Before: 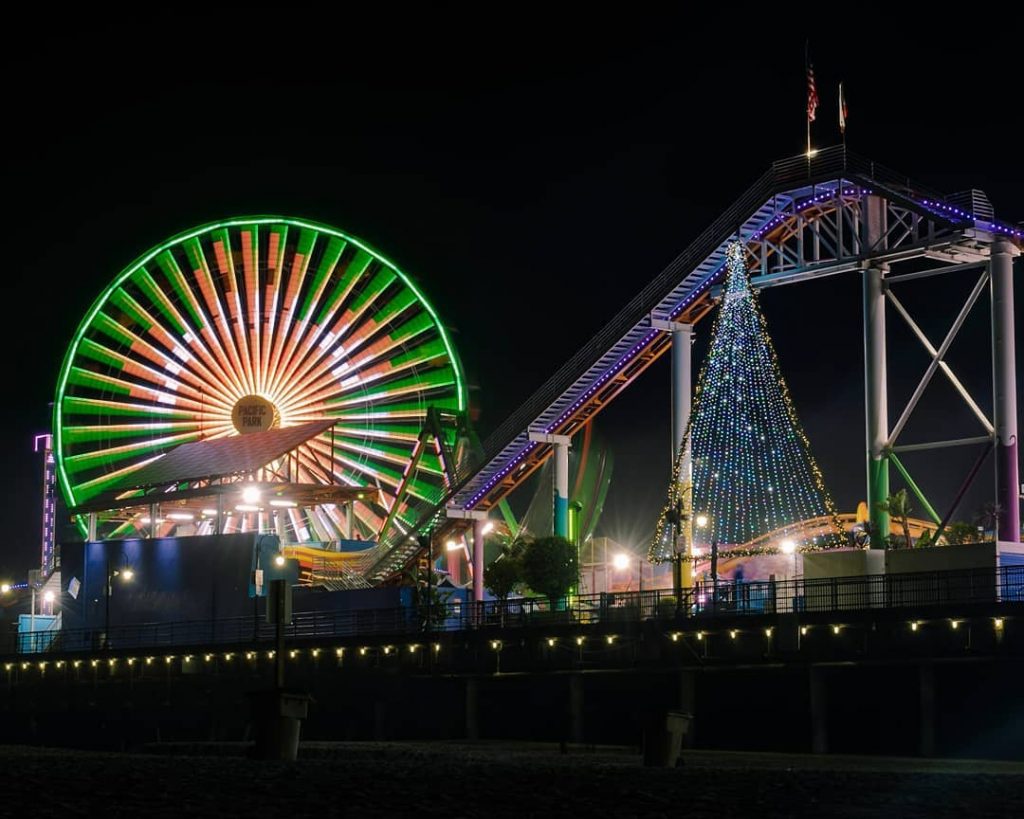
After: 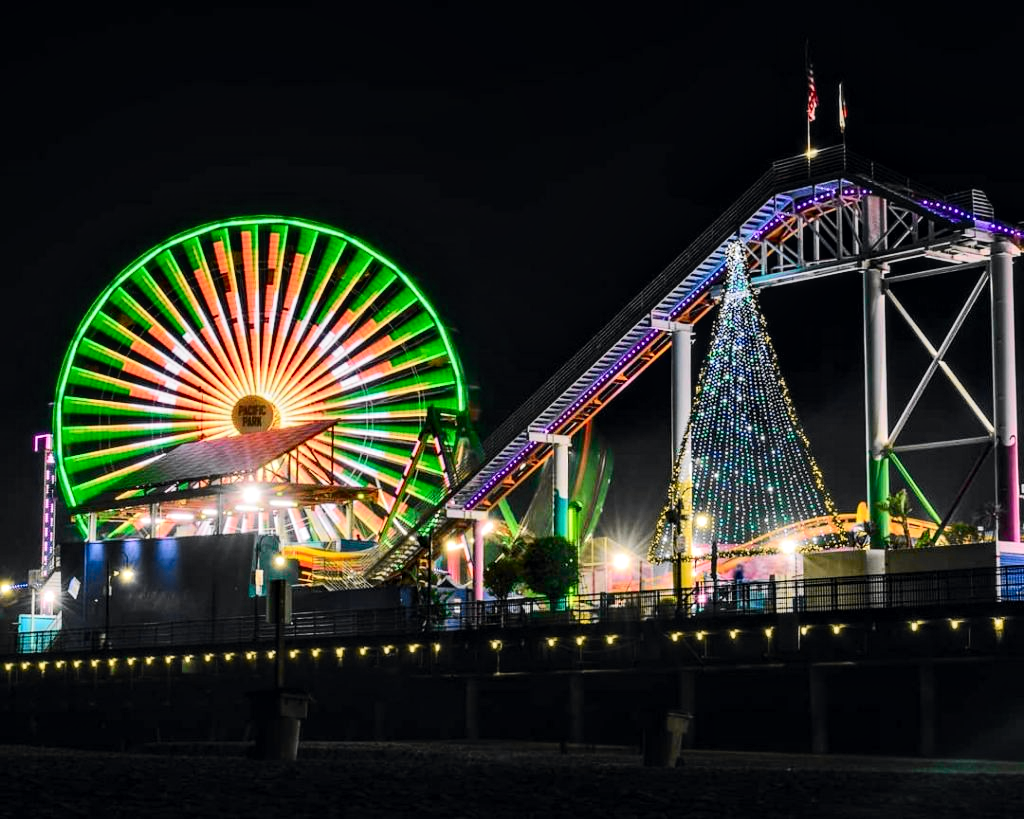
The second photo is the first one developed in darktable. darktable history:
contrast equalizer: y [[0.531, 0.548, 0.559, 0.557, 0.544, 0.527], [0.5 ×6], [0.5 ×6], [0 ×6], [0 ×6]]
contrast brightness saturation: contrast 0.2, brightness 0.16, saturation 0.22
tone curve: curves: ch0 [(0, 0) (0.071, 0.047) (0.266, 0.26) (0.483, 0.554) (0.753, 0.811) (1, 0.983)]; ch1 [(0, 0) (0.346, 0.307) (0.408, 0.369) (0.463, 0.443) (0.482, 0.493) (0.502, 0.5) (0.517, 0.502) (0.55, 0.548) (0.597, 0.624) (0.651, 0.698) (1, 1)]; ch2 [(0, 0) (0.346, 0.34) (0.434, 0.46) (0.485, 0.494) (0.5, 0.494) (0.517, 0.506) (0.535, 0.529) (0.583, 0.611) (0.625, 0.666) (1, 1)], color space Lab, independent channels, preserve colors none
local contrast: on, module defaults
